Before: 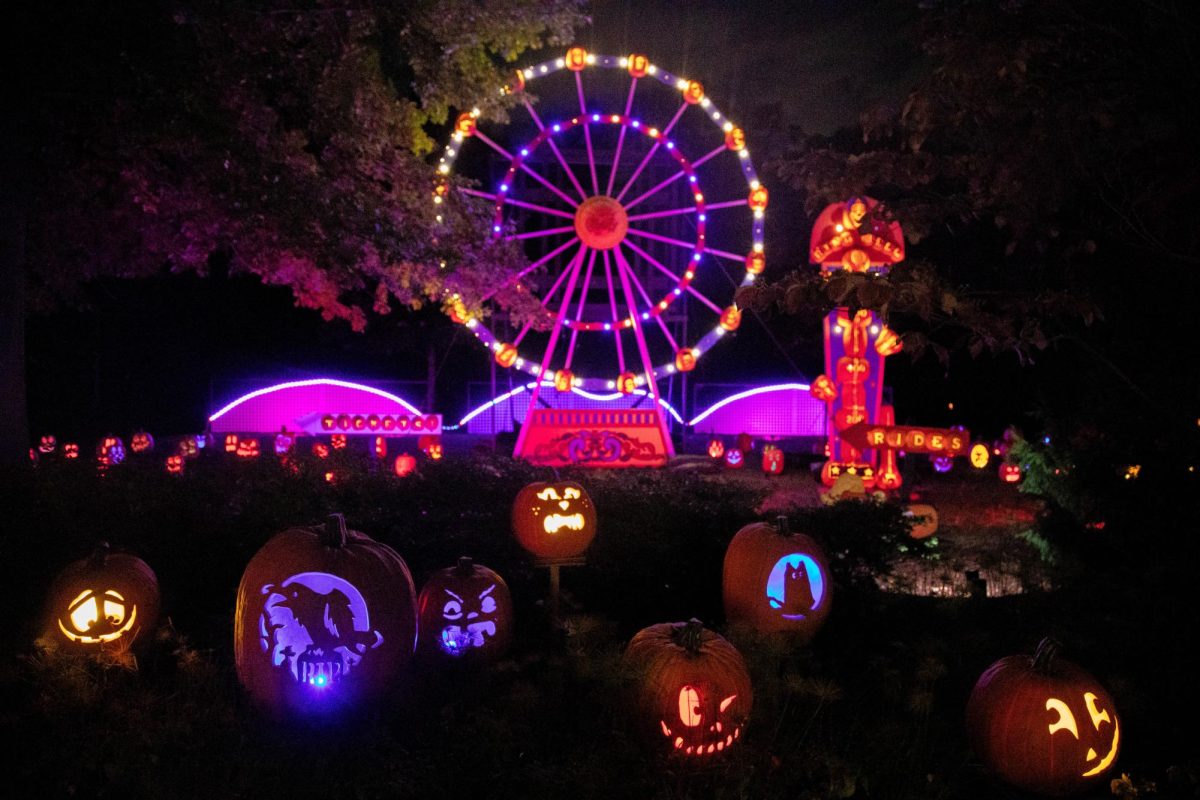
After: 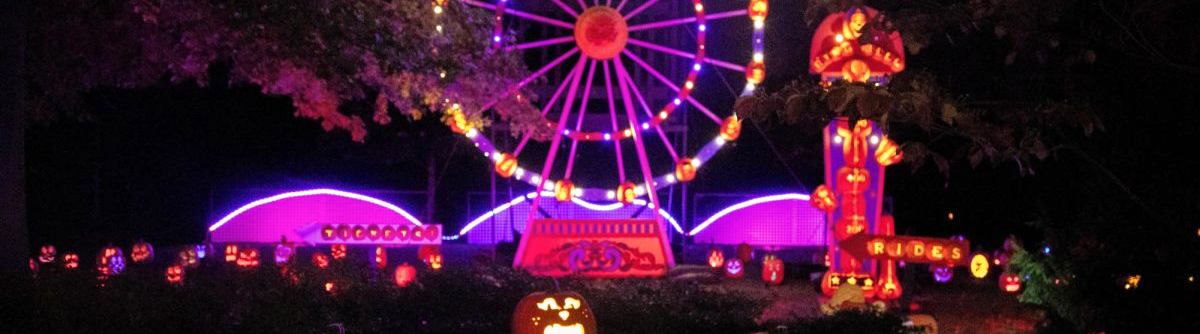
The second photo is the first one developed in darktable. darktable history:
crop and rotate: top 23.84%, bottom 34.294%
base curve: curves: ch0 [(0, 0) (0.688, 0.865) (1, 1)], preserve colors none
color zones: curves: ch0 [(0.068, 0.464) (0.25, 0.5) (0.48, 0.508) (0.75, 0.536) (0.886, 0.476) (0.967, 0.456)]; ch1 [(0.066, 0.456) (0.25, 0.5) (0.616, 0.508) (0.746, 0.56) (0.934, 0.444)]
